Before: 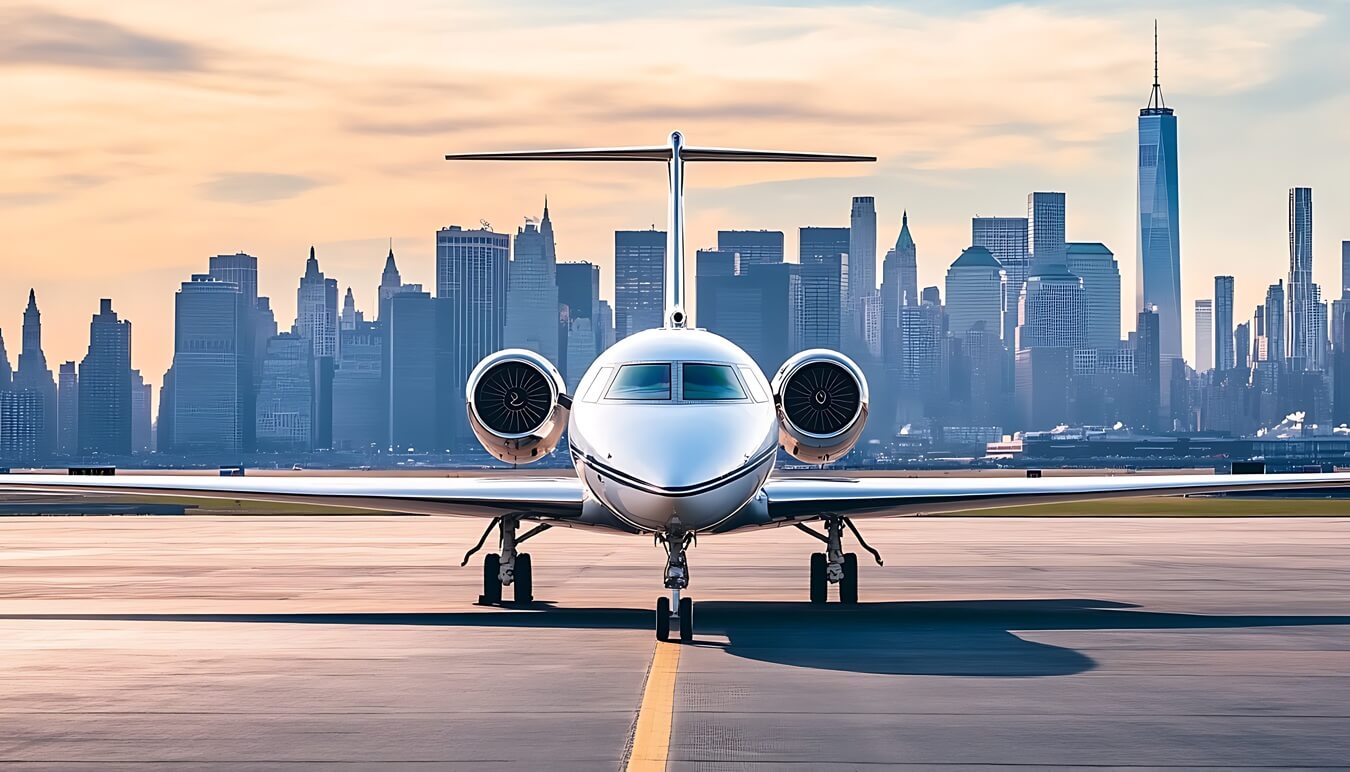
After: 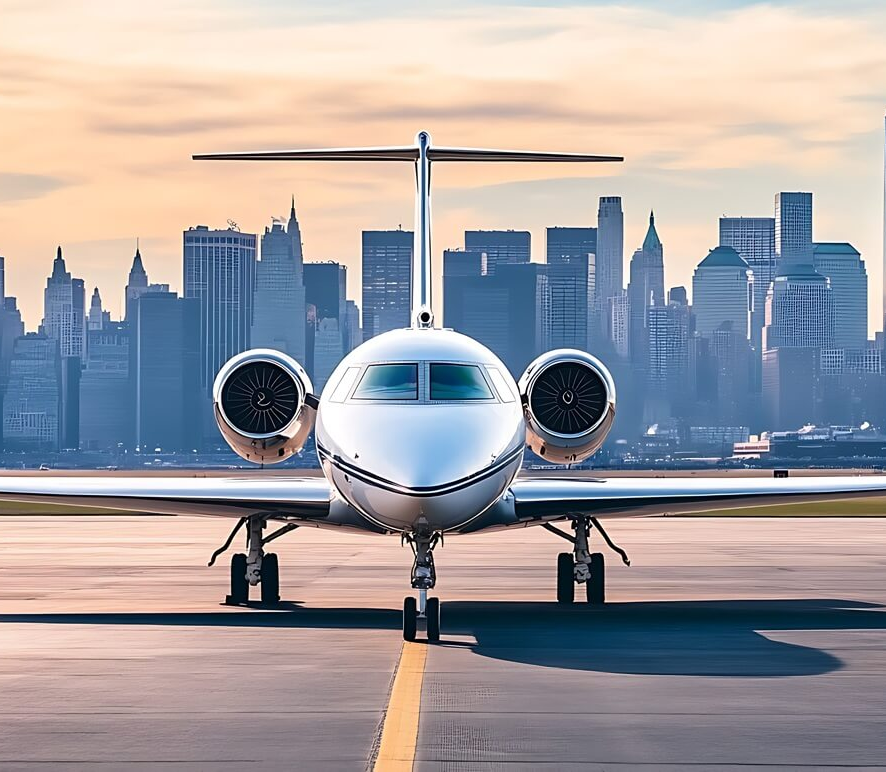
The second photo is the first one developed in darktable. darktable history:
crop and rotate: left 18.79%, right 15.533%
